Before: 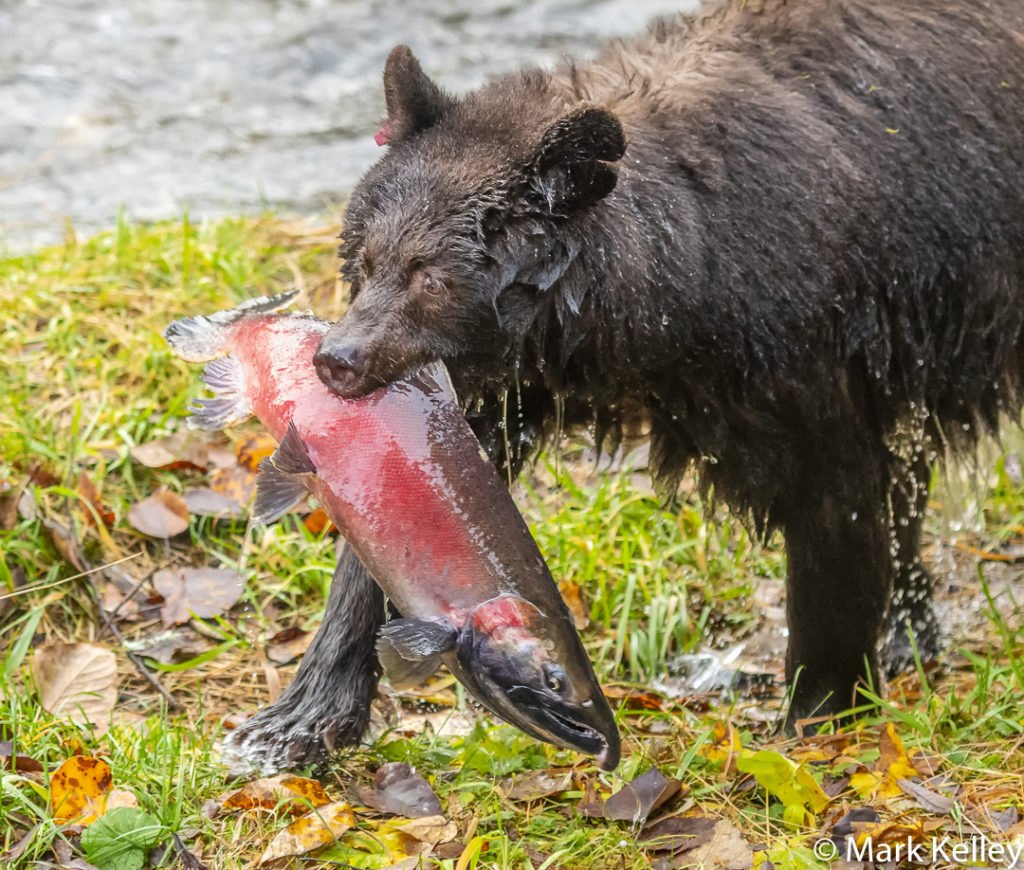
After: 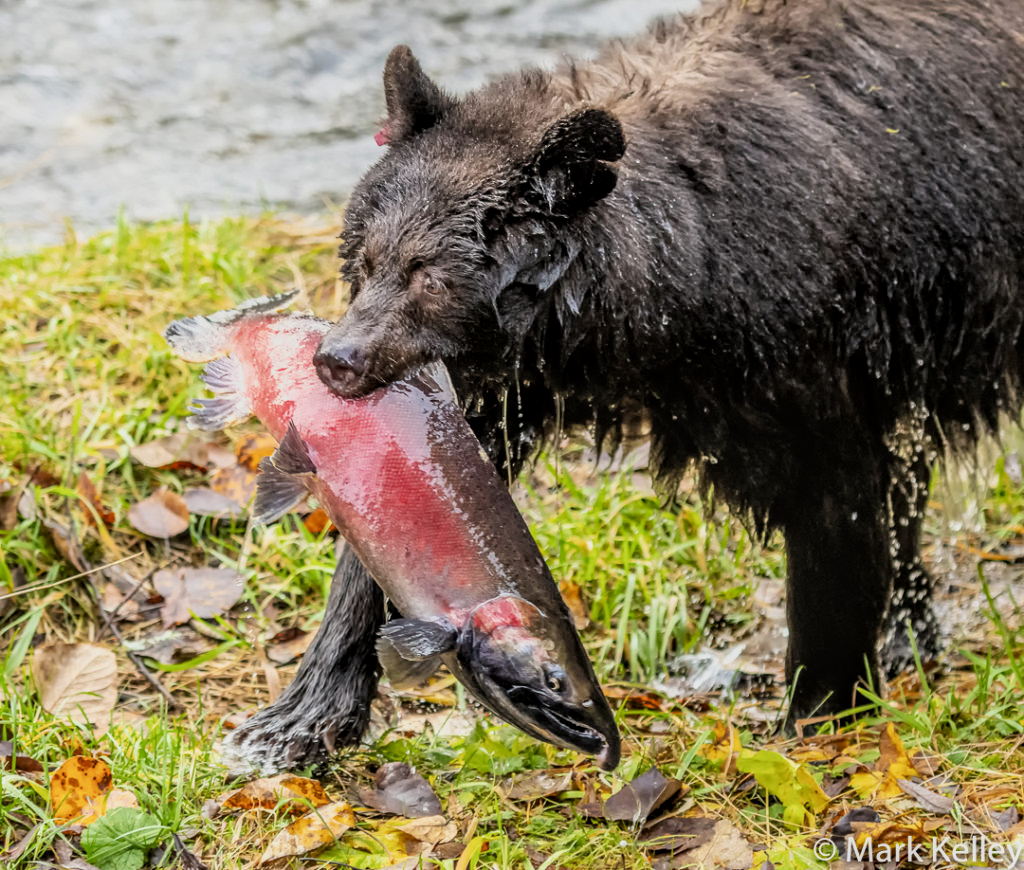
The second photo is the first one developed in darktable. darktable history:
filmic rgb: black relative exposure -11.88 EV, white relative exposure 5.43 EV, threshold 3 EV, hardness 4.49, latitude 50%, contrast 1.14, color science v5 (2021), contrast in shadows safe, contrast in highlights safe, enable highlight reconstruction true
local contrast: on, module defaults
